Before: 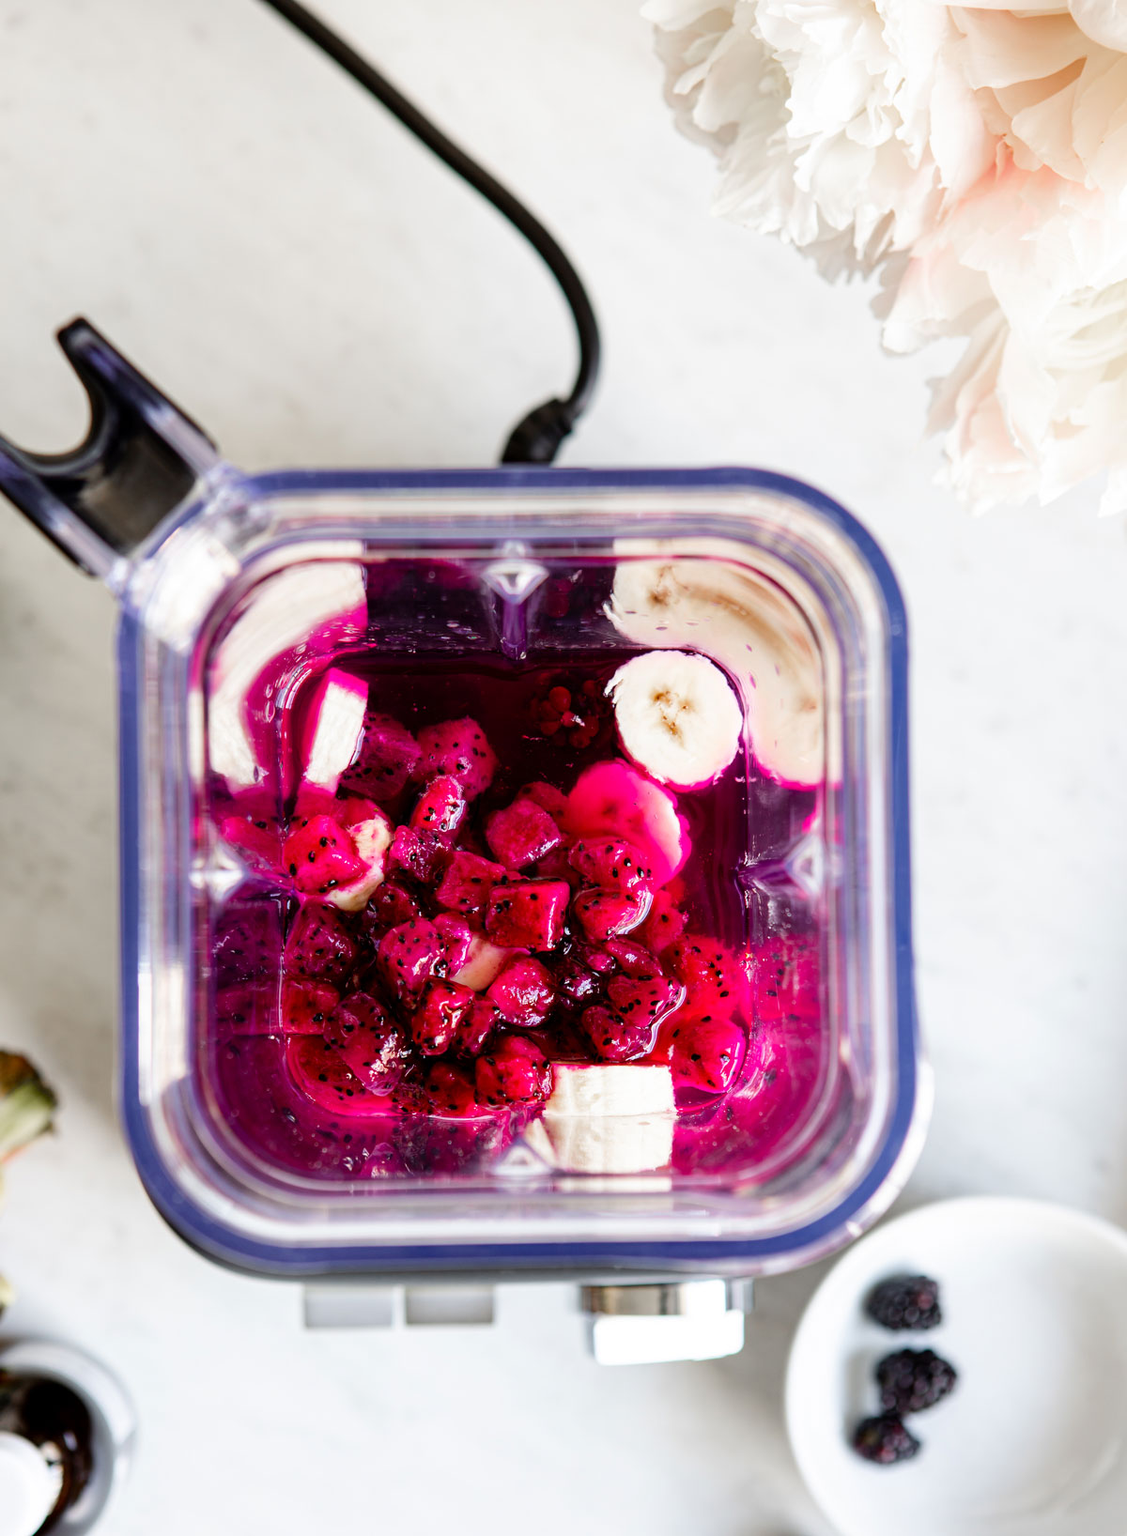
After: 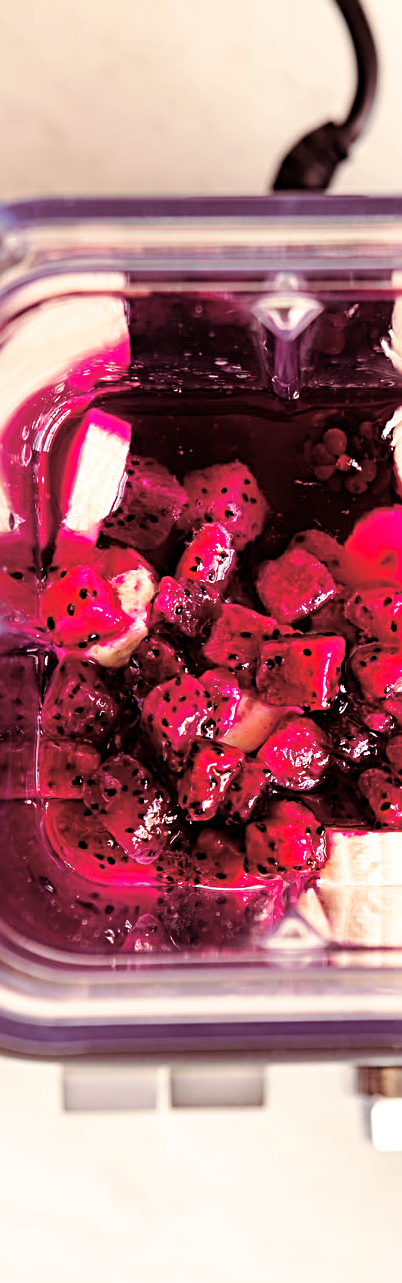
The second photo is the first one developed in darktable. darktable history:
crop and rotate: left 21.77%, top 18.528%, right 44.676%, bottom 2.997%
sharpen: radius 3.119
white balance: red 1.127, blue 0.943
split-toning: on, module defaults
